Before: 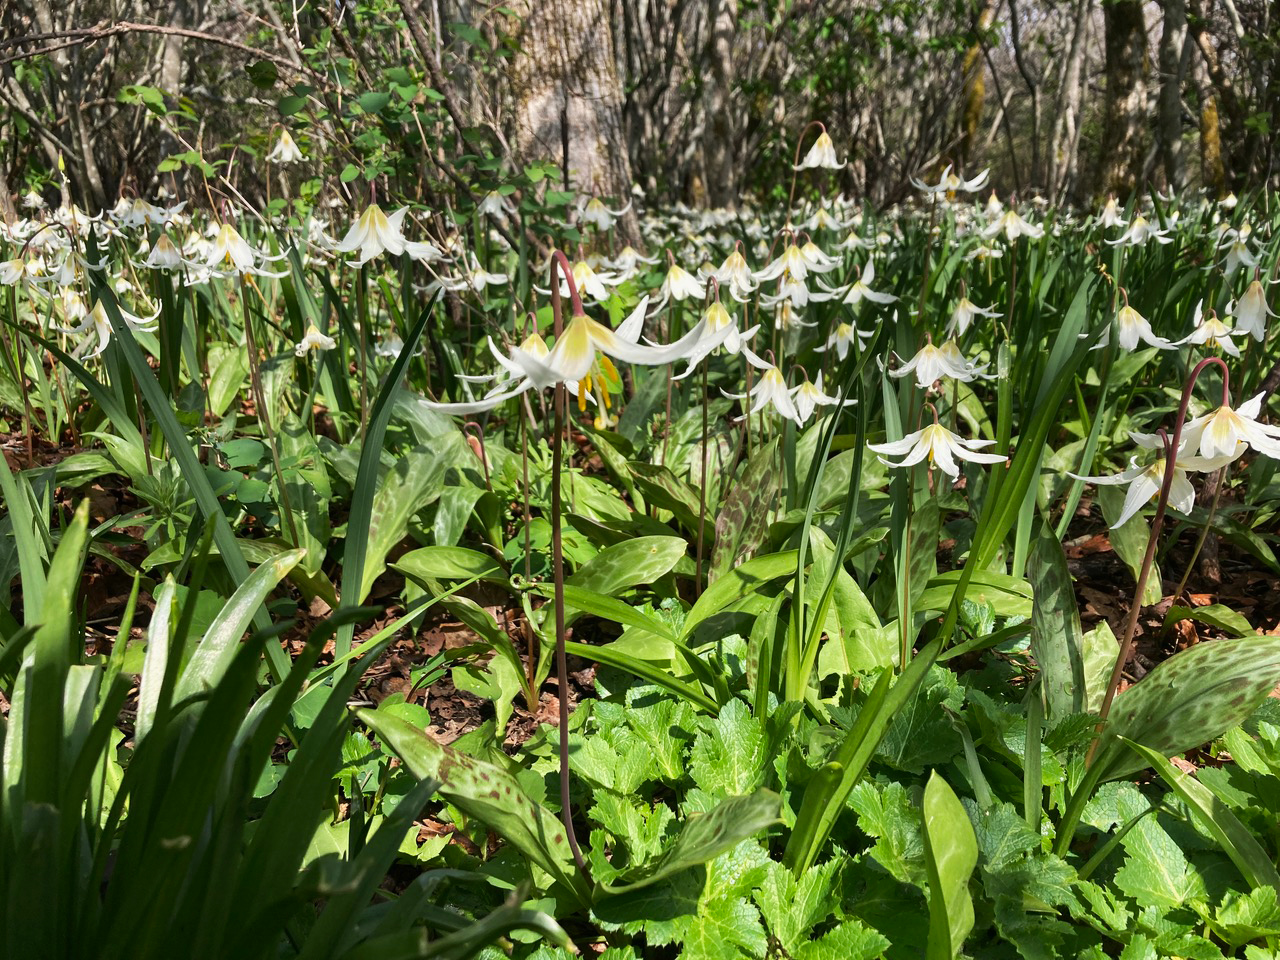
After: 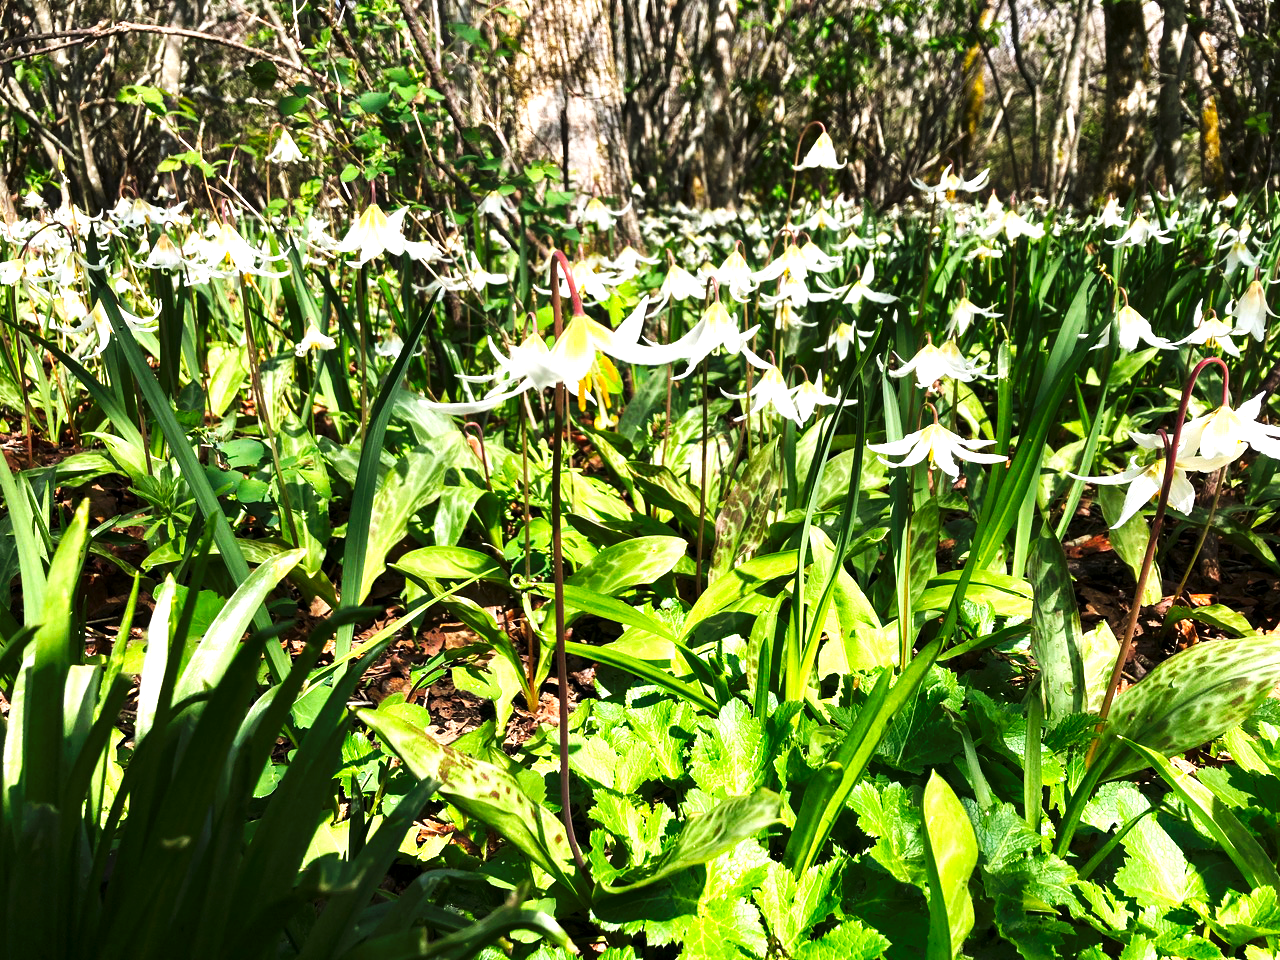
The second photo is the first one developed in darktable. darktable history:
exposure: exposure 1 EV, compensate highlight preservation false
tone curve: curves: ch0 [(0, 0) (0.003, 0) (0.011, 0) (0.025, 0) (0.044, 0.006) (0.069, 0.024) (0.1, 0.038) (0.136, 0.052) (0.177, 0.08) (0.224, 0.112) (0.277, 0.145) (0.335, 0.206) (0.399, 0.284) (0.468, 0.372) (0.543, 0.477) (0.623, 0.593) (0.709, 0.717) (0.801, 0.815) (0.898, 0.92) (1, 1)], preserve colors none
